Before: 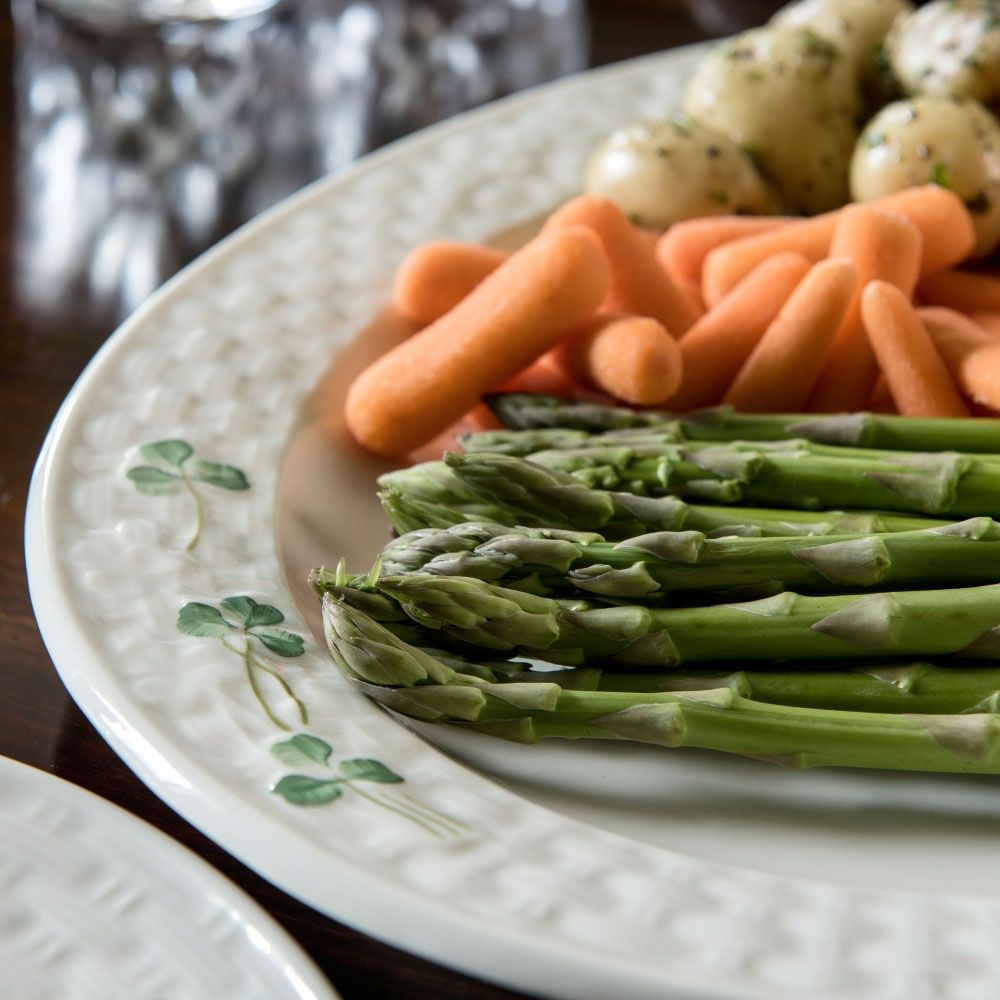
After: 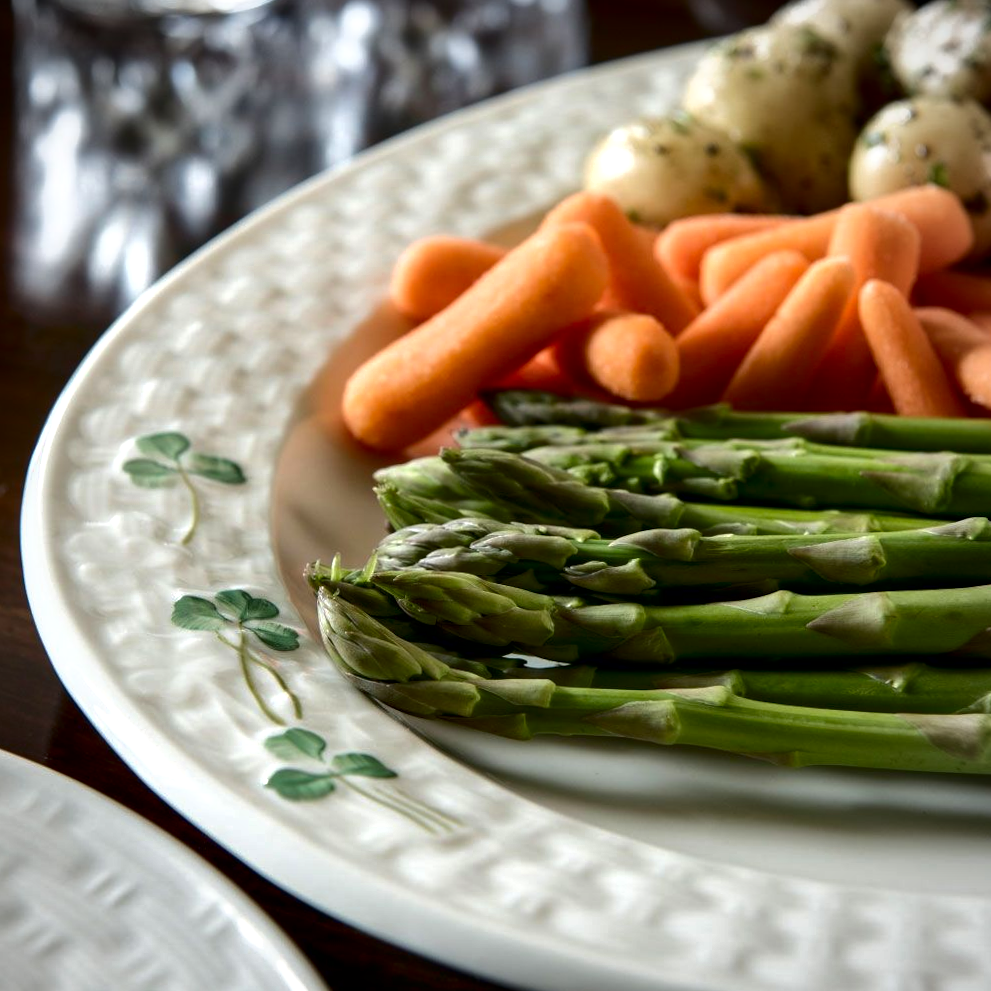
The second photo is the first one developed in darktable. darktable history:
crop and rotate: angle -0.5°
exposure: black level correction 0.001, exposure 0.5 EV, compensate exposure bias true, compensate highlight preservation false
vignetting: fall-off radius 81.94%
contrast brightness saturation: brightness -0.2, saturation 0.08
shadows and highlights: shadows -20, white point adjustment -2, highlights -35
